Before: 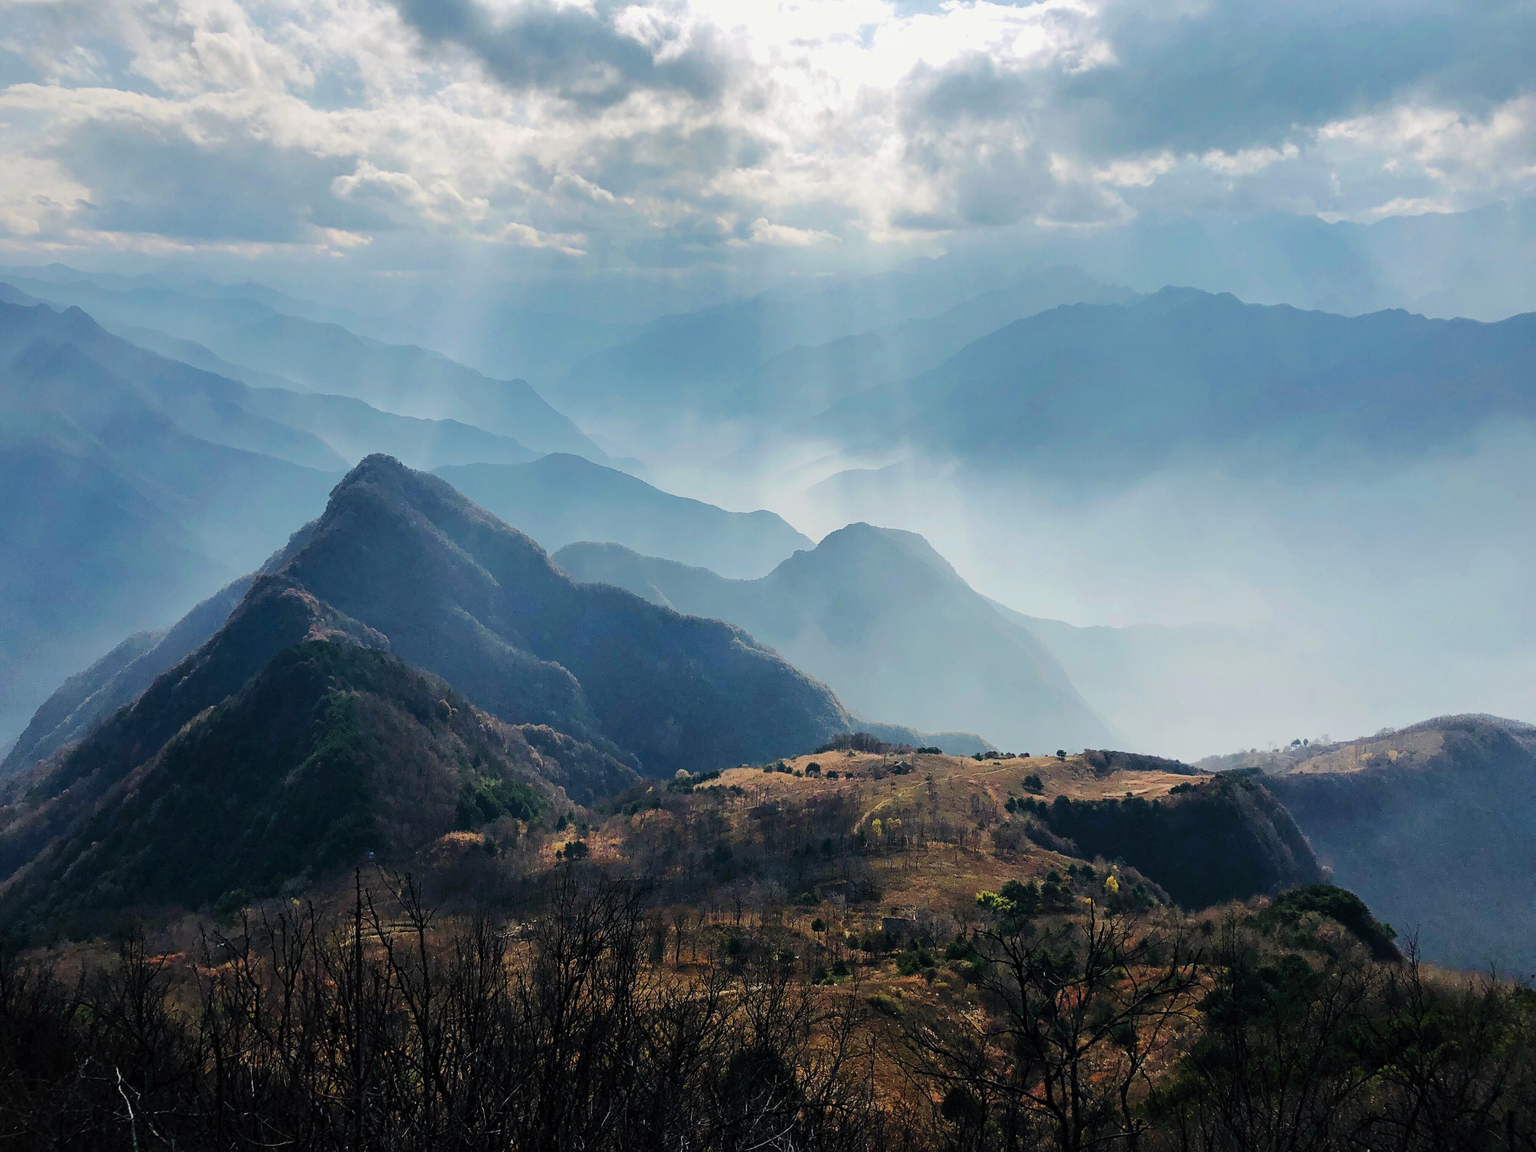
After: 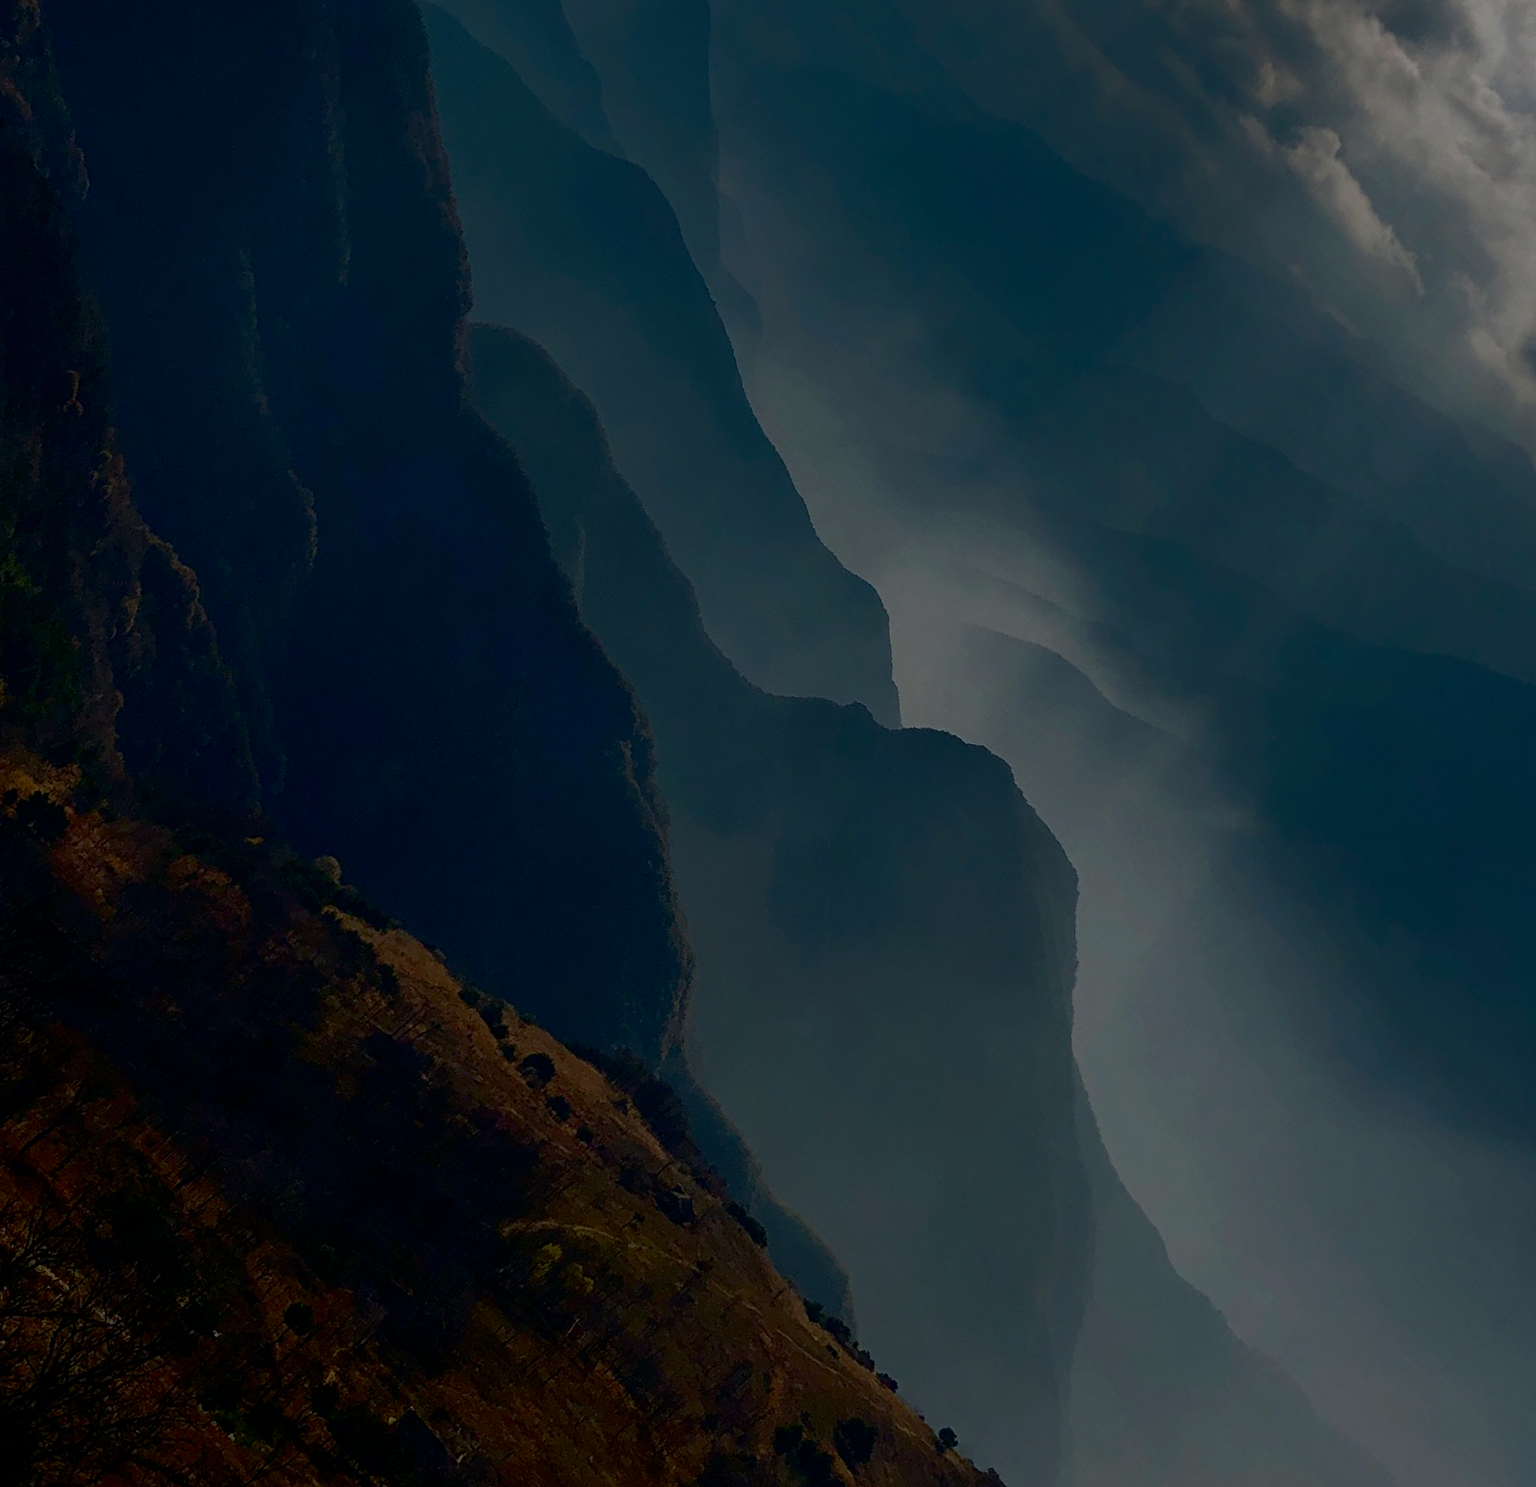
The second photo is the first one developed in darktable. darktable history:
tone equalizer: -8 EV -2 EV, -7 EV -1.96 EV, -6 EV -1.97 EV, -5 EV -1.97 EV, -4 EV -1.97 EV, -3 EV -1.97 EV, -2 EV -1.97 EV, -1 EV -1.63 EV, +0 EV -1.97 EV, edges refinement/feathering 500, mask exposure compensation -1.57 EV, preserve details guided filter
contrast brightness saturation: contrast 0.221, brightness -0.188, saturation 0.242
crop and rotate: angle -45.73°, top 16.266%, right 0.906%, bottom 11.74%
